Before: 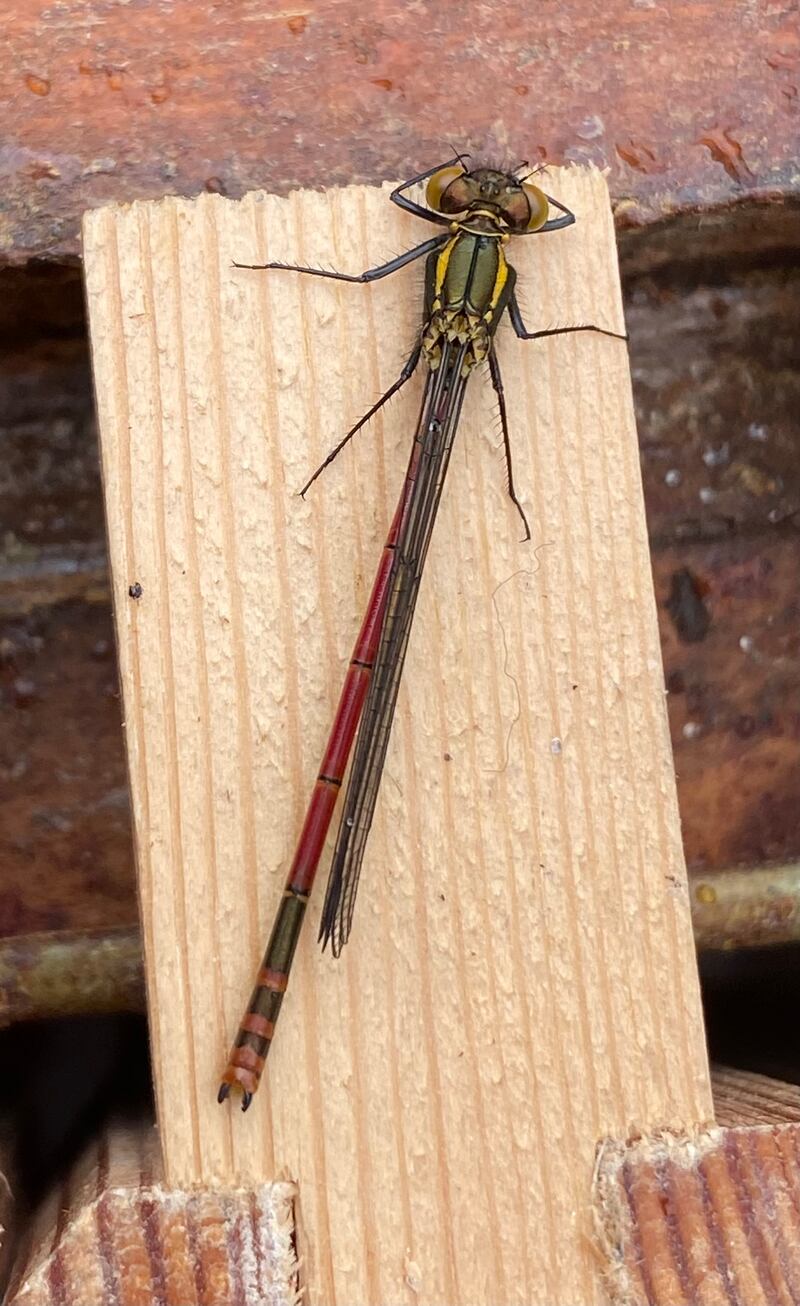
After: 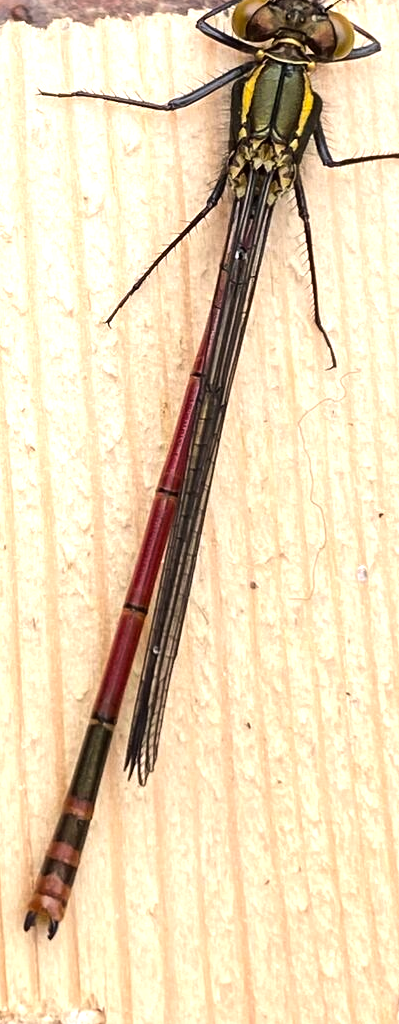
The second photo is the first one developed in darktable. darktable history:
crop and rotate: angle 0.025°, left 24.338%, top 13.147%, right 25.634%, bottom 8.381%
tone equalizer: -8 EV -0.781 EV, -7 EV -0.687 EV, -6 EV -0.567 EV, -5 EV -0.406 EV, -3 EV 0.365 EV, -2 EV 0.6 EV, -1 EV 0.689 EV, +0 EV 0.742 EV, edges refinement/feathering 500, mask exposure compensation -1.57 EV, preserve details no
